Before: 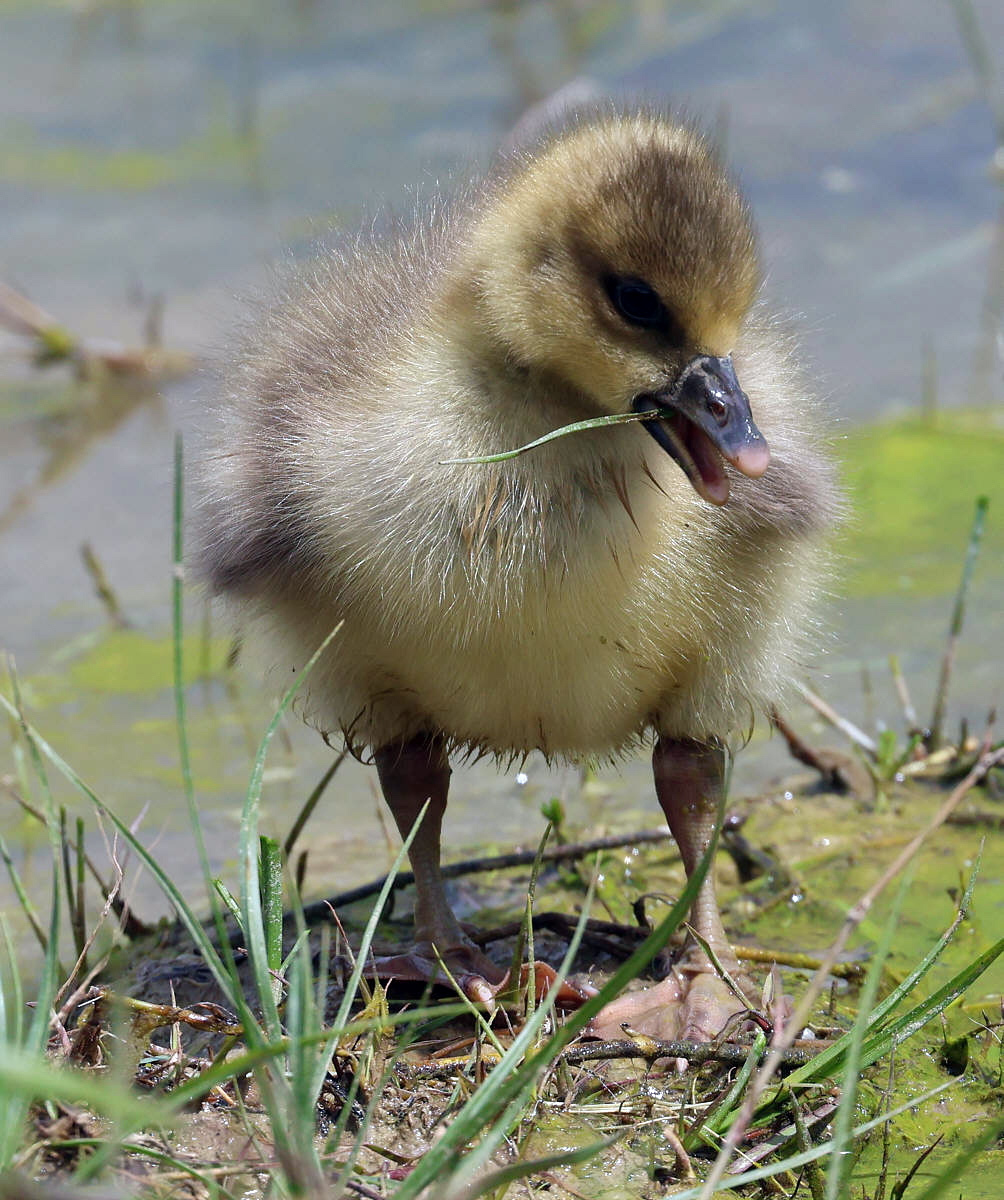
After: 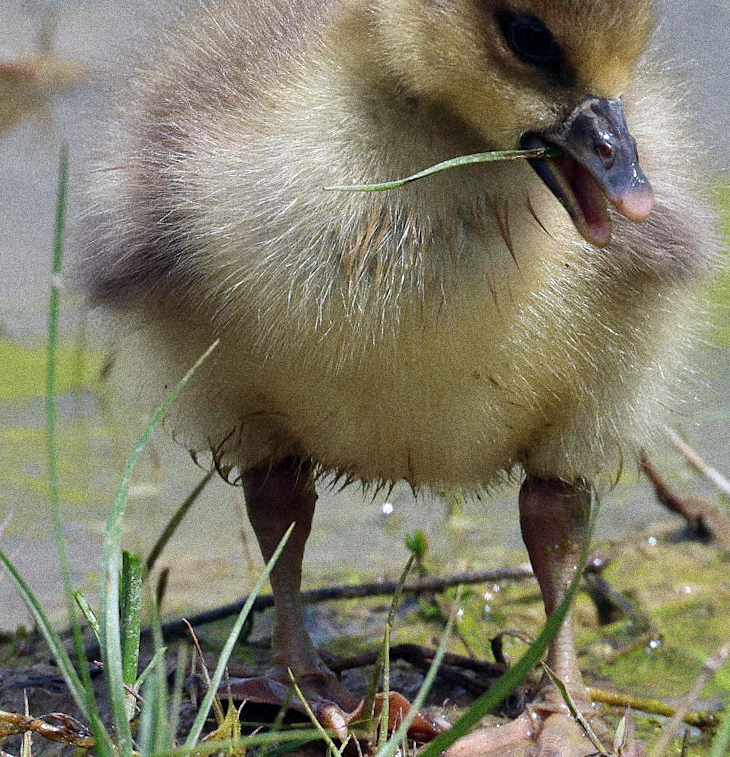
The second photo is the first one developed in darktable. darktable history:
crop and rotate: angle -3.37°, left 9.79%, top 20.73%, right 12.42%, bottom 11.82%
grain: coarseness 14.49 ISO, strength 48.04%, mid-tones bias 35%
